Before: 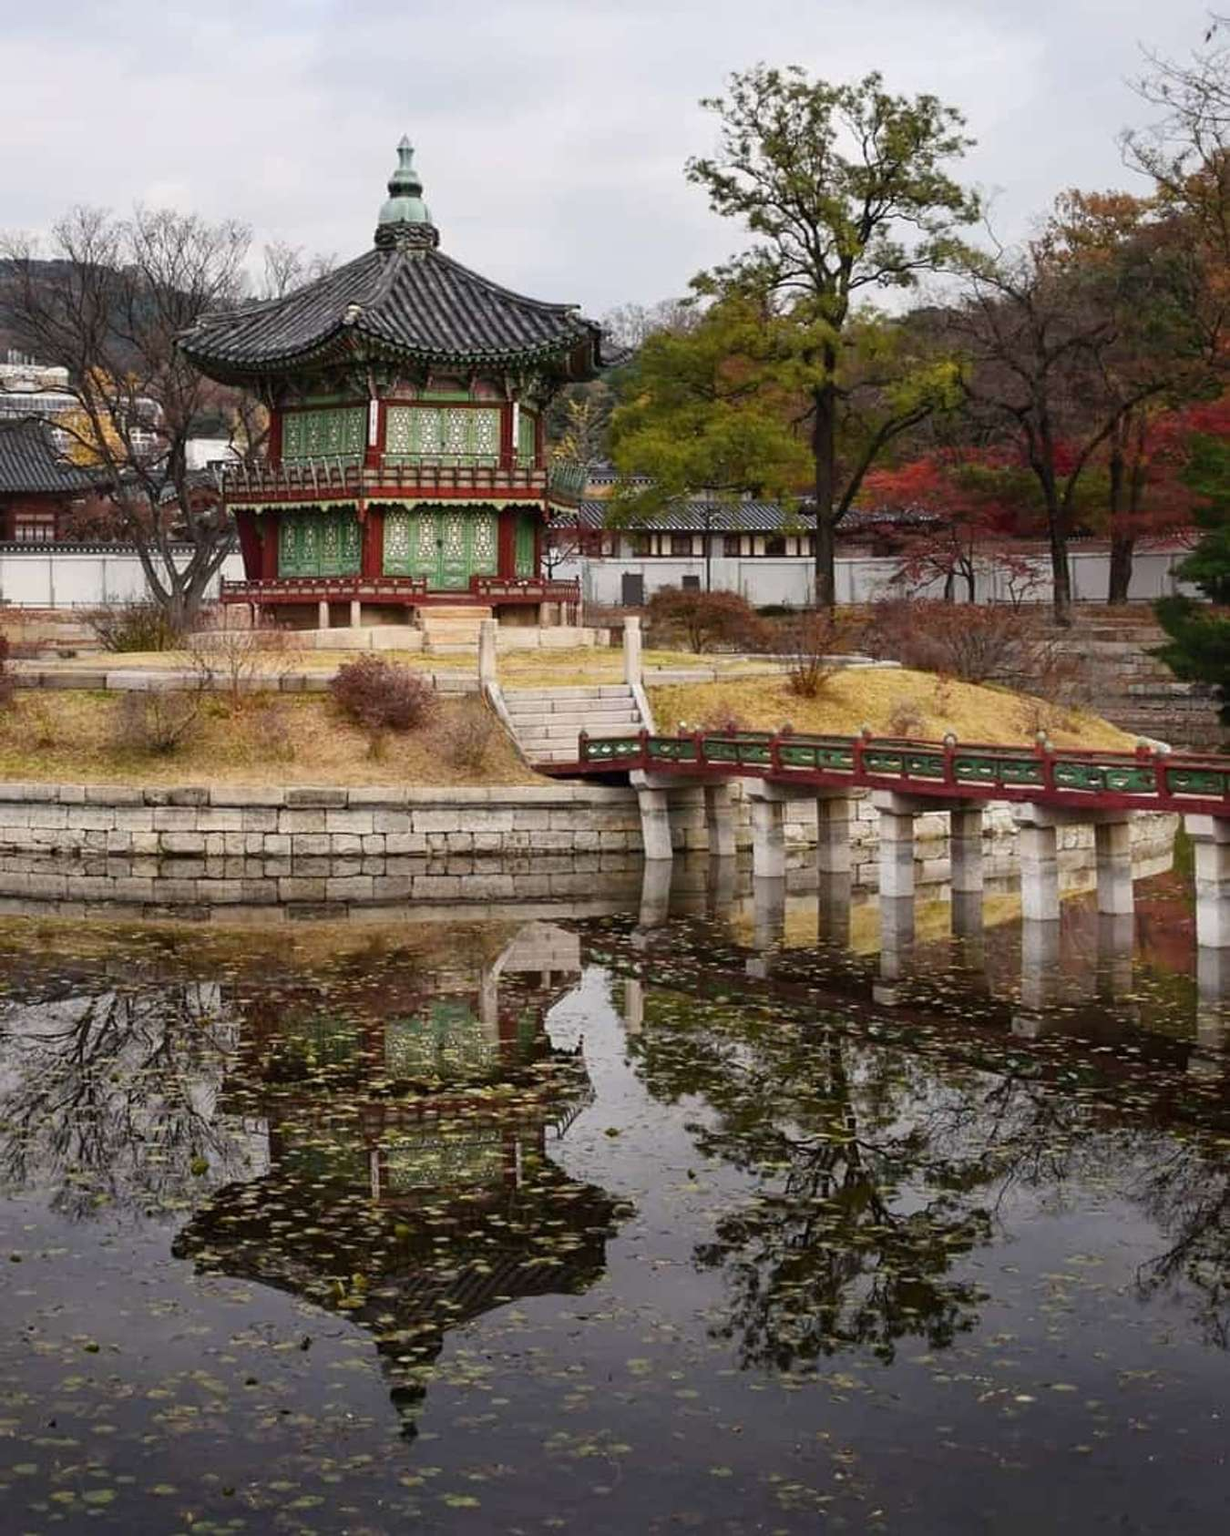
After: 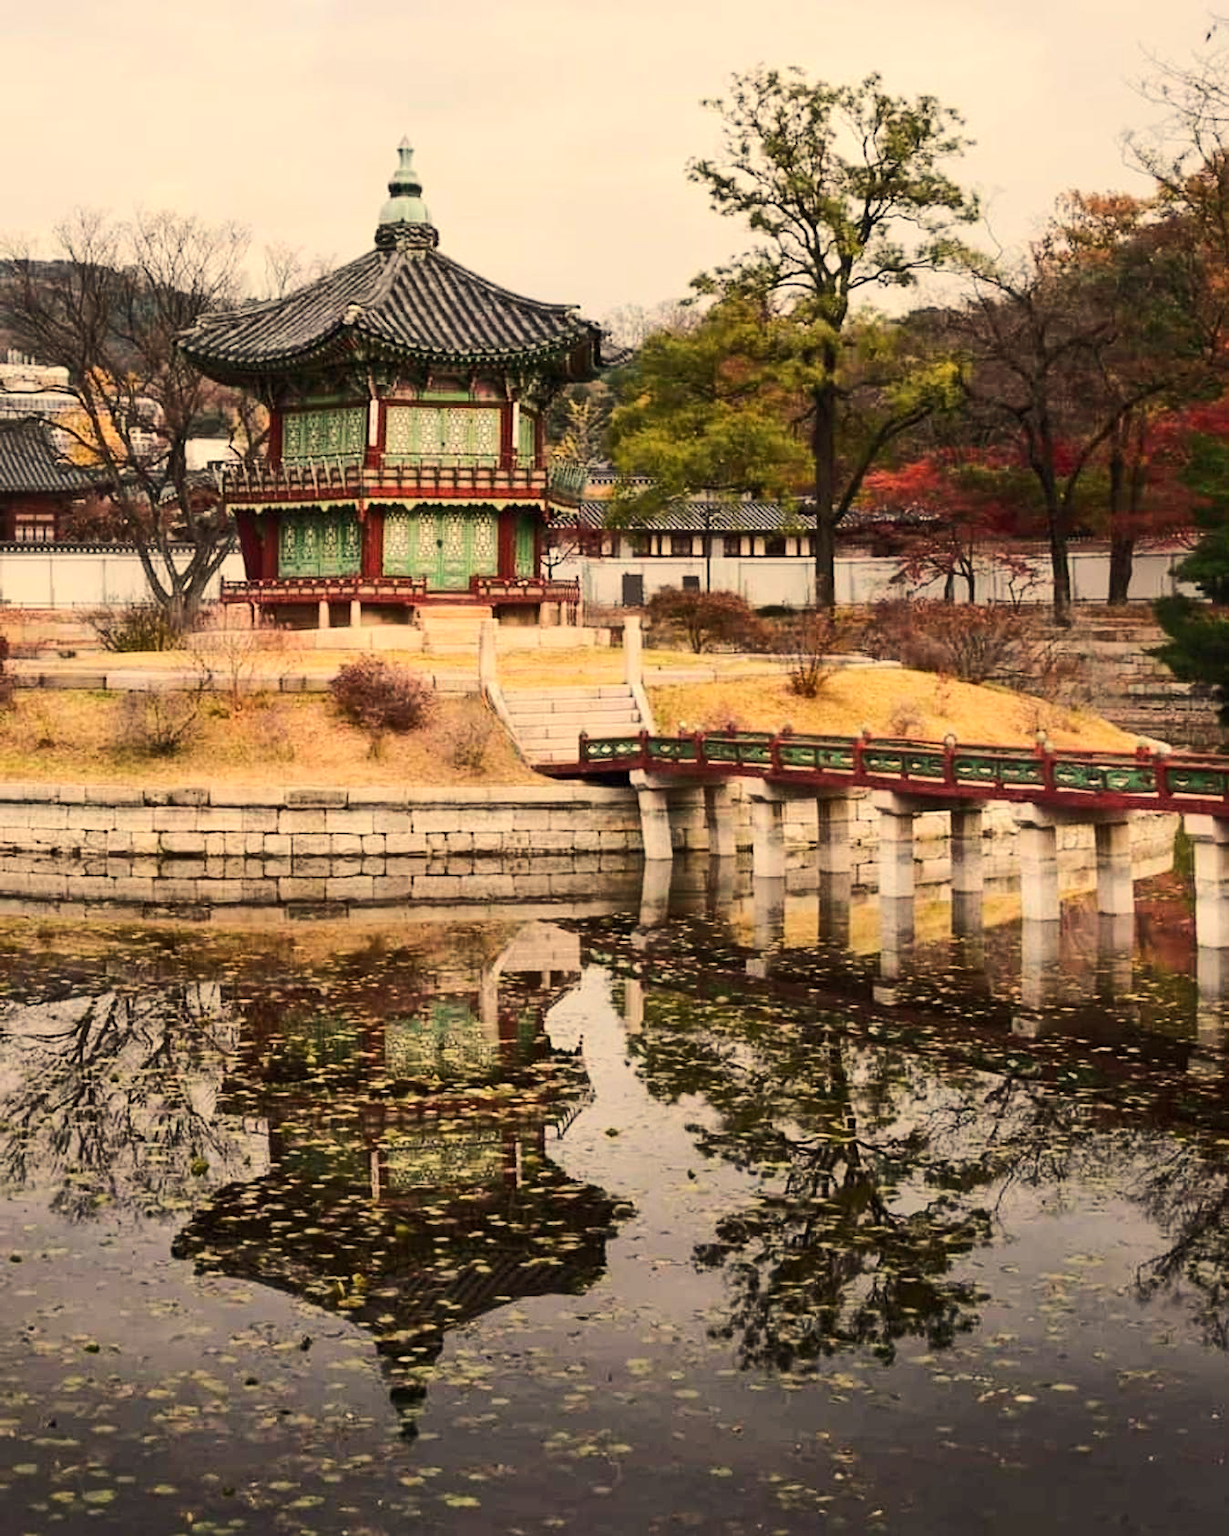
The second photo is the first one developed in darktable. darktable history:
rgb curve: curves: ch0 [(0, 0) (0.284, 0.292) (0.505, 0.644) (1, 1)], compensate middle gray true
white balance: red 1.123, blue 0.83
